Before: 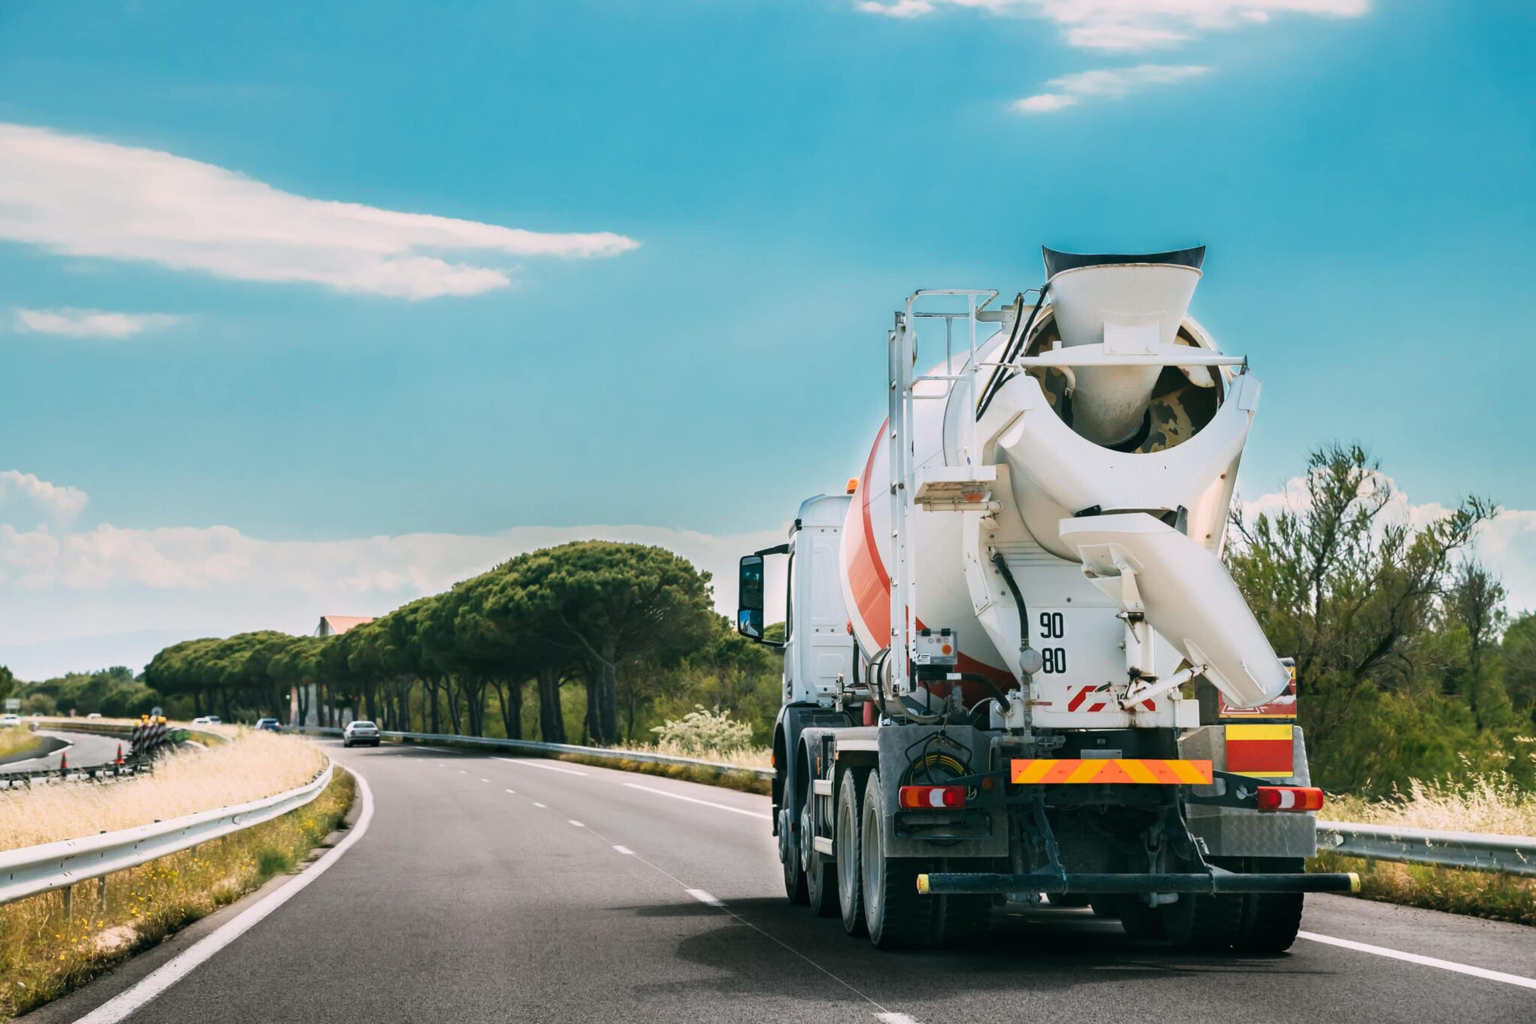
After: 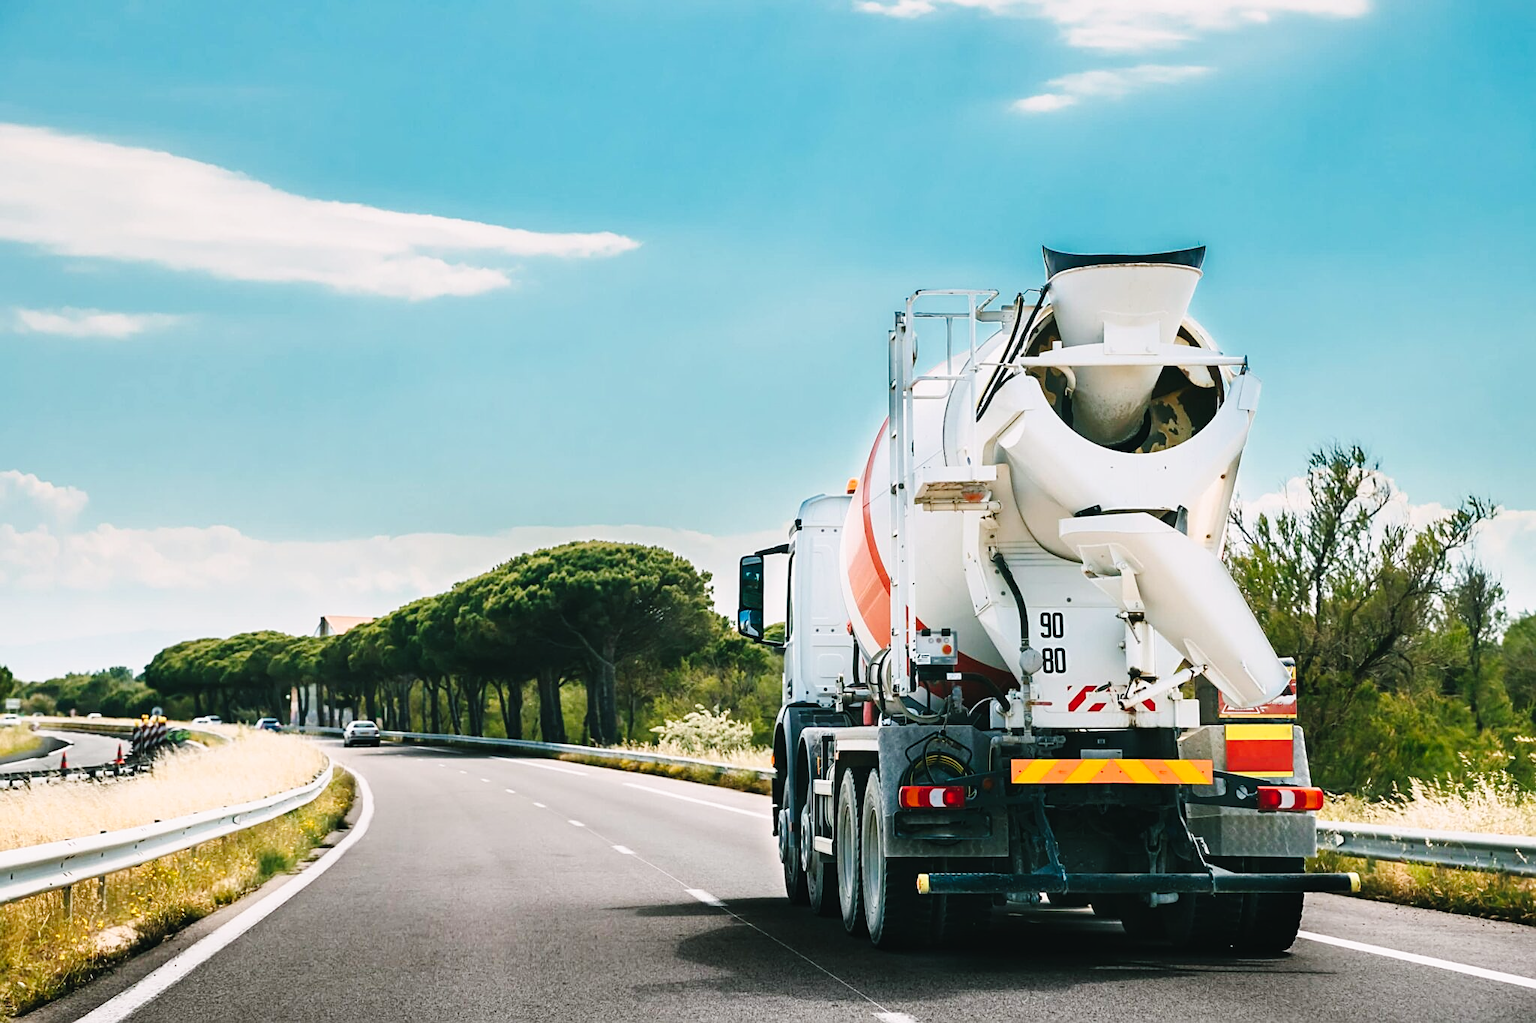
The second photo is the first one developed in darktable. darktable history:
tone curve: curves: ch0 [(0, 0.023) (0.1, 0.084) (0.184, 0.168) (0.45, 0.54) (0.57, 0.683) (0.722, 0.825) (0.877, 0.948) (1, 1)]; ch1 [(0, 0) (0.414, 0.395) (0.453, 0.437) (0.502, 0.509) (0.521, 0.519) (0.573, 0.568) (0.618, 0.61) (0.654, 0.642) (1, 1)]; ch2 [(0, 0) (0.421, 0.43) (0.45, 0.463) (0.492, 0.504) (0.511, 0.519) (0.557, 0.557) (0.602, 0.605) (1, 1)], preserve colors none
sharpen: on, module defaults
shadows and highlights: radius 128.01, shadows 30.52, highlights -30.74, low approximation 0.01, soften with gaussian
tone equalizer: smoothing diameter 2.14%, edges refinement/feathering 22.79, mask exposure compensation -1.57 EV, filter diffusion 5
